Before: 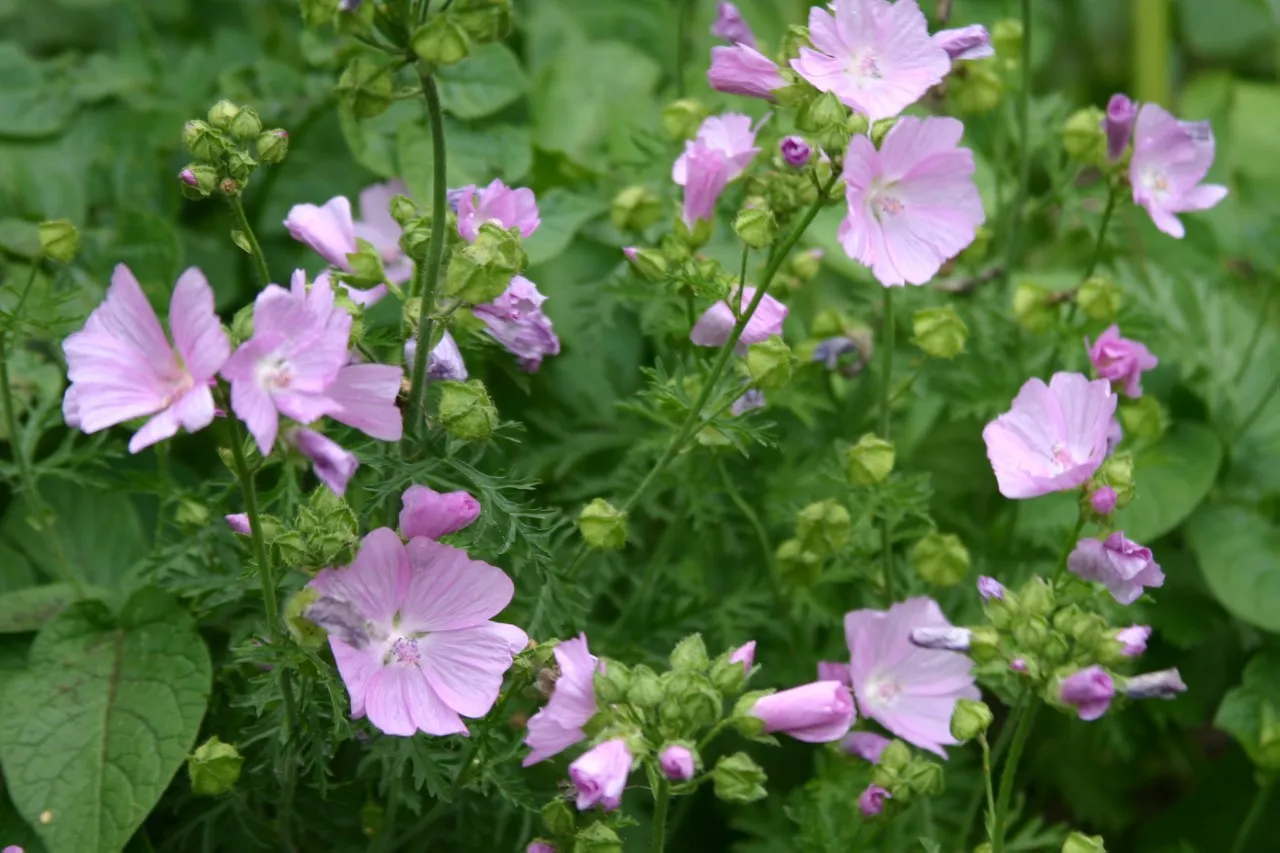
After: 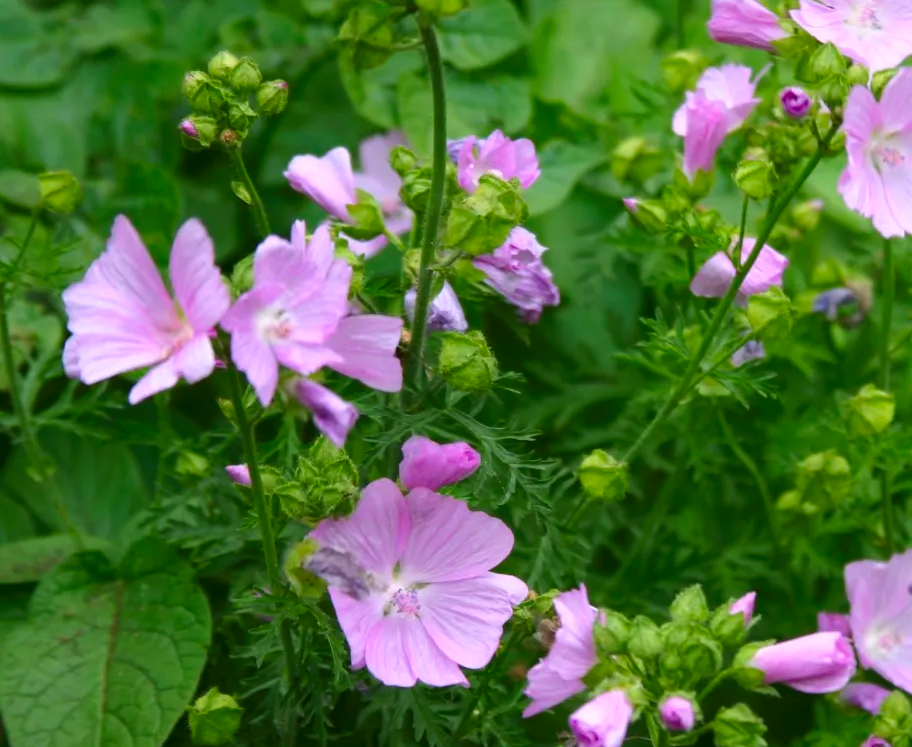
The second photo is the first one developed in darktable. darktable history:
crop: top 5.803%, right 27.864%, bottom 5.804%
color correction: saturation 1.34
tone curve: curves: ch0 [(0, 0) (0.003, 0.014) (0.011, 0.019) (0.025, 0.029) (0.044, 0.047) (0.069, 0.071) (0.1, 0.101) (0.136, 0.131) (0.177, 0.166) (0.224, 0.212) (0.277, 0.263) (0.335, 0.32) (0.399, 0.387) (0.468, 0.459) (0.543, 0.541) (0.623, 0.626) (0.709, 0.717) (0.801, 0.813) (0.898, 0.909) (1, 1)], preserve colors none
